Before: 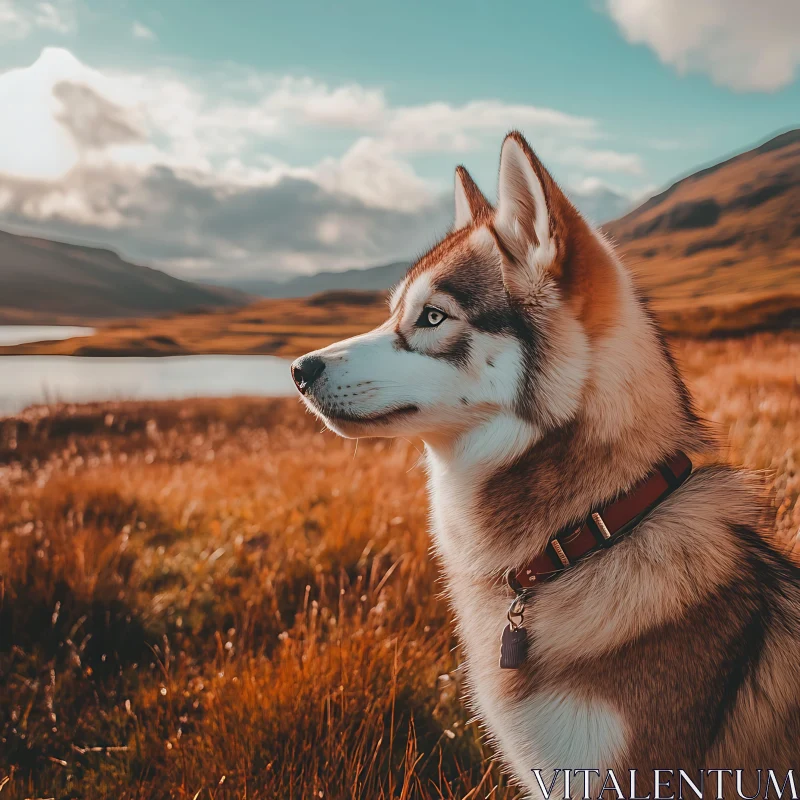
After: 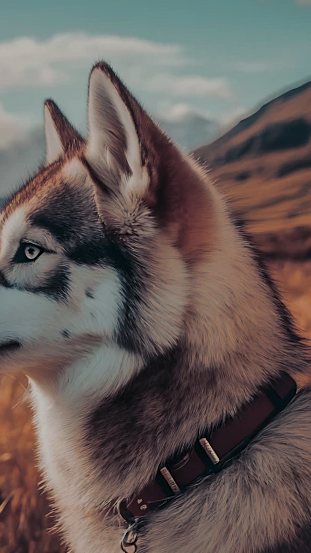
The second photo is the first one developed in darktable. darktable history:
crop and rotate: left 49.936%, top 10.094%, right 13.136%, bottom 24.256%
local contrast: mode bilateral grid, contrast 20, coarseness 50, detail 140%, midtone range 0.2
exposure: black level correction 0, exposure -0.766 EV, compensate highlight preservation false
split-toning: shadows › hue 216°, shadows › saturation 1, highlights › hue 57.6°, balance -33.4
rotate and perspective: rotation -3.18°, automatic cropping off
